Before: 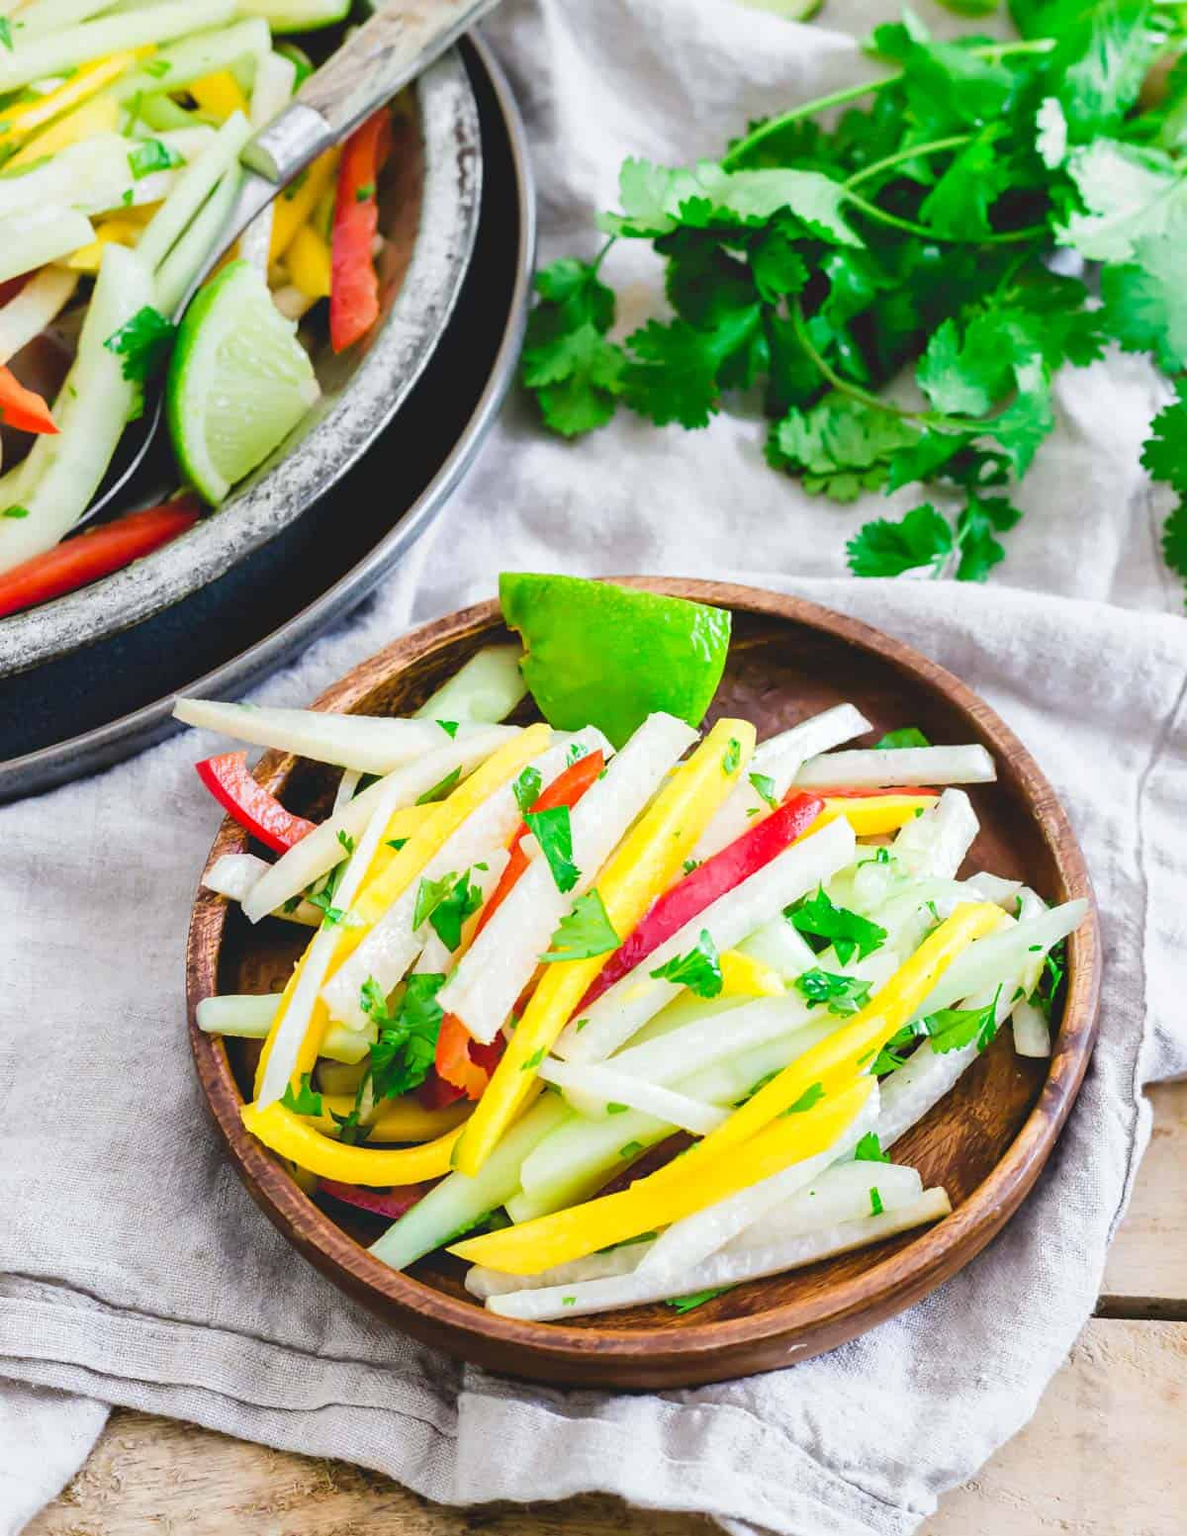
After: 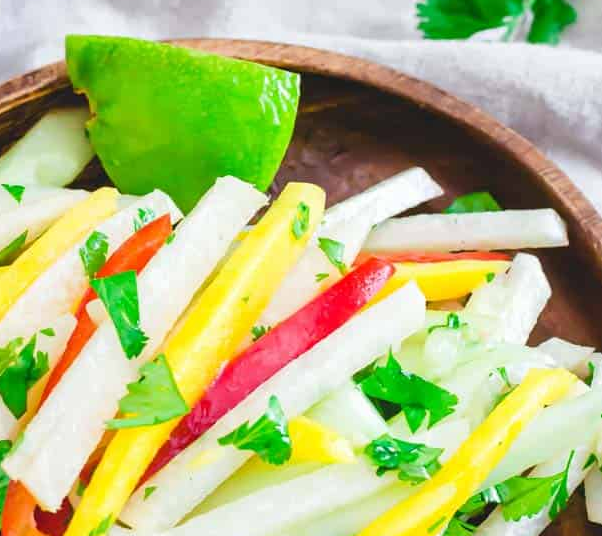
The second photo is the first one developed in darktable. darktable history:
crop: left 36.649%, top 35.085%, right 13.118%, bottom 30.356%
